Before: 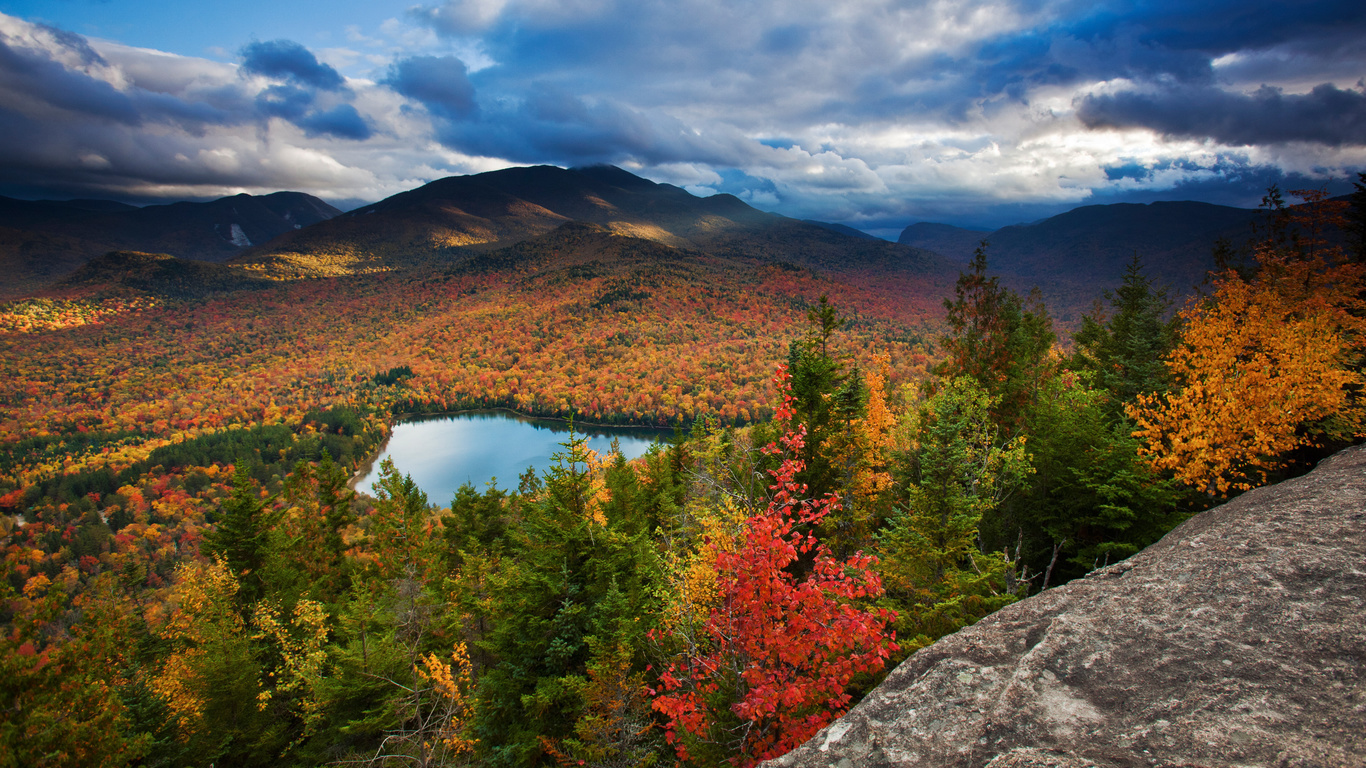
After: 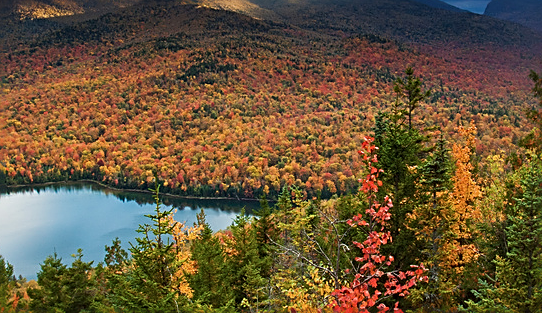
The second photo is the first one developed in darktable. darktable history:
crop: left 30.337%, top 29.712%, right 29.956%, bottom 29.486%
sharpen: amount 0.751
contrast brightness saturation: contrast 0.006, saturation -0.046
